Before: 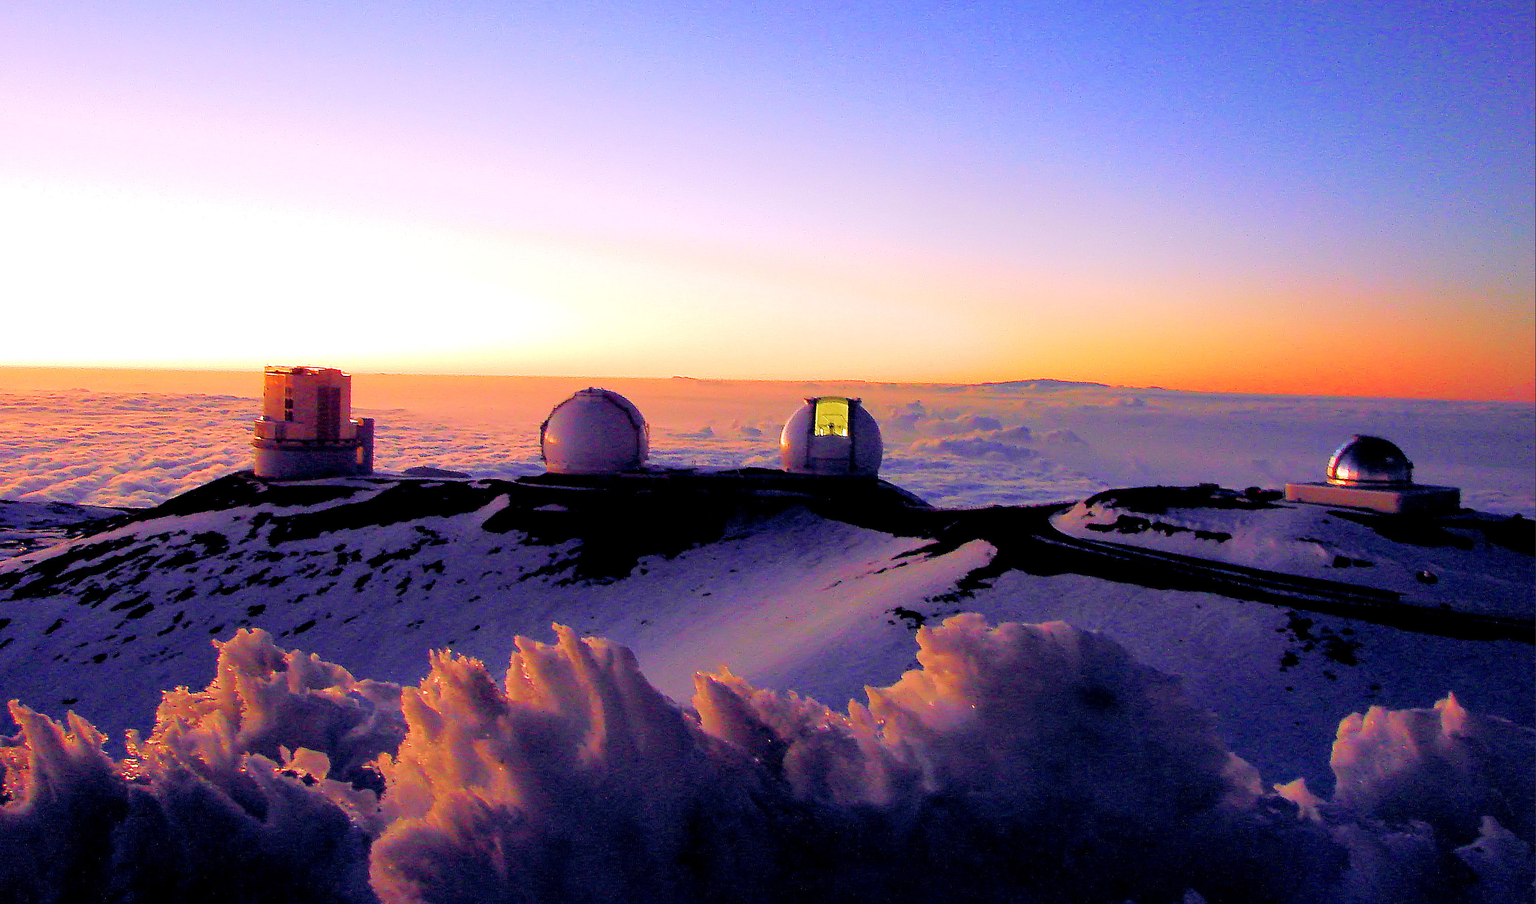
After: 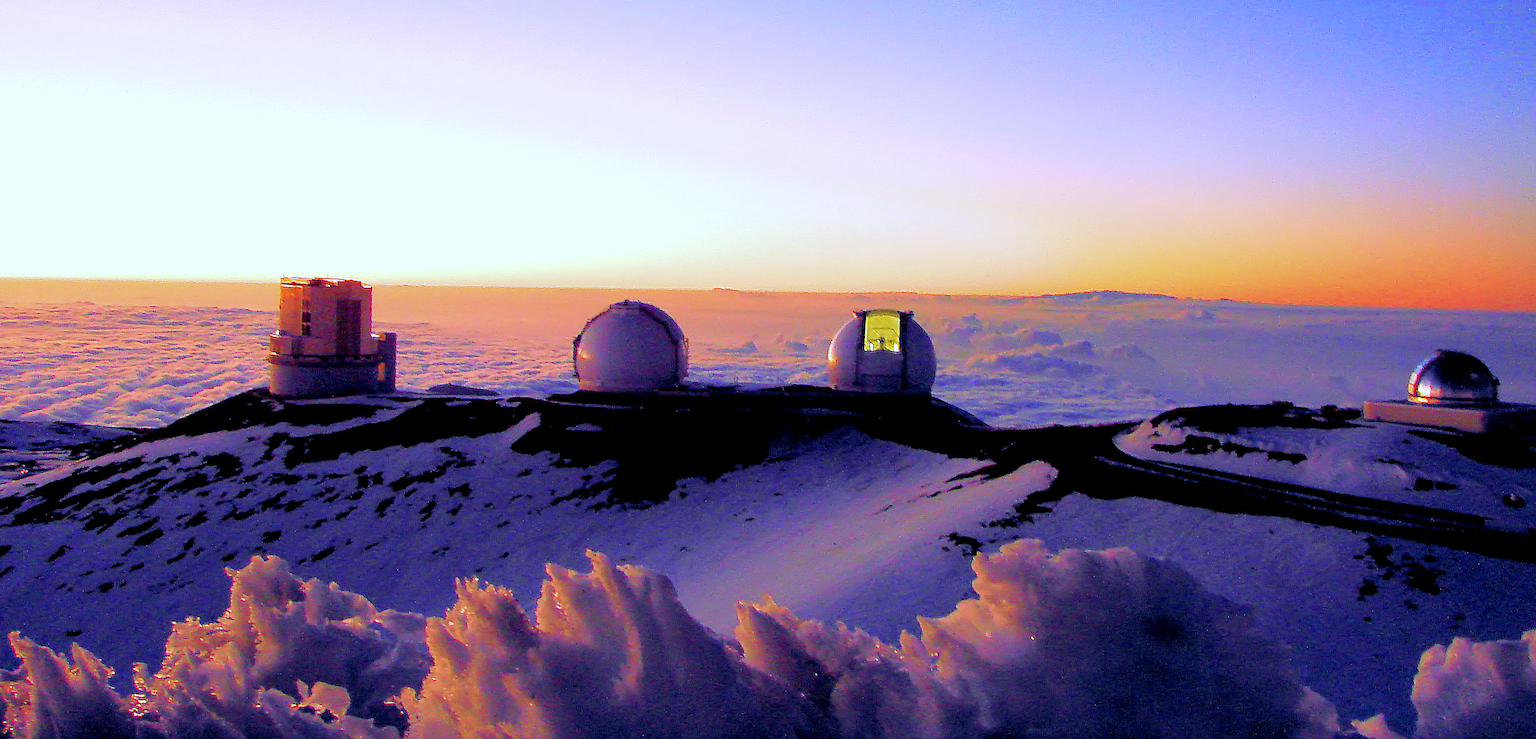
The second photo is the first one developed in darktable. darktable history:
crop and rotate: angle 0.03°, top 11.643%, right 5.651%, bottom 11.189%
white balance: red 0.926, green 1.003, blue 1.133
